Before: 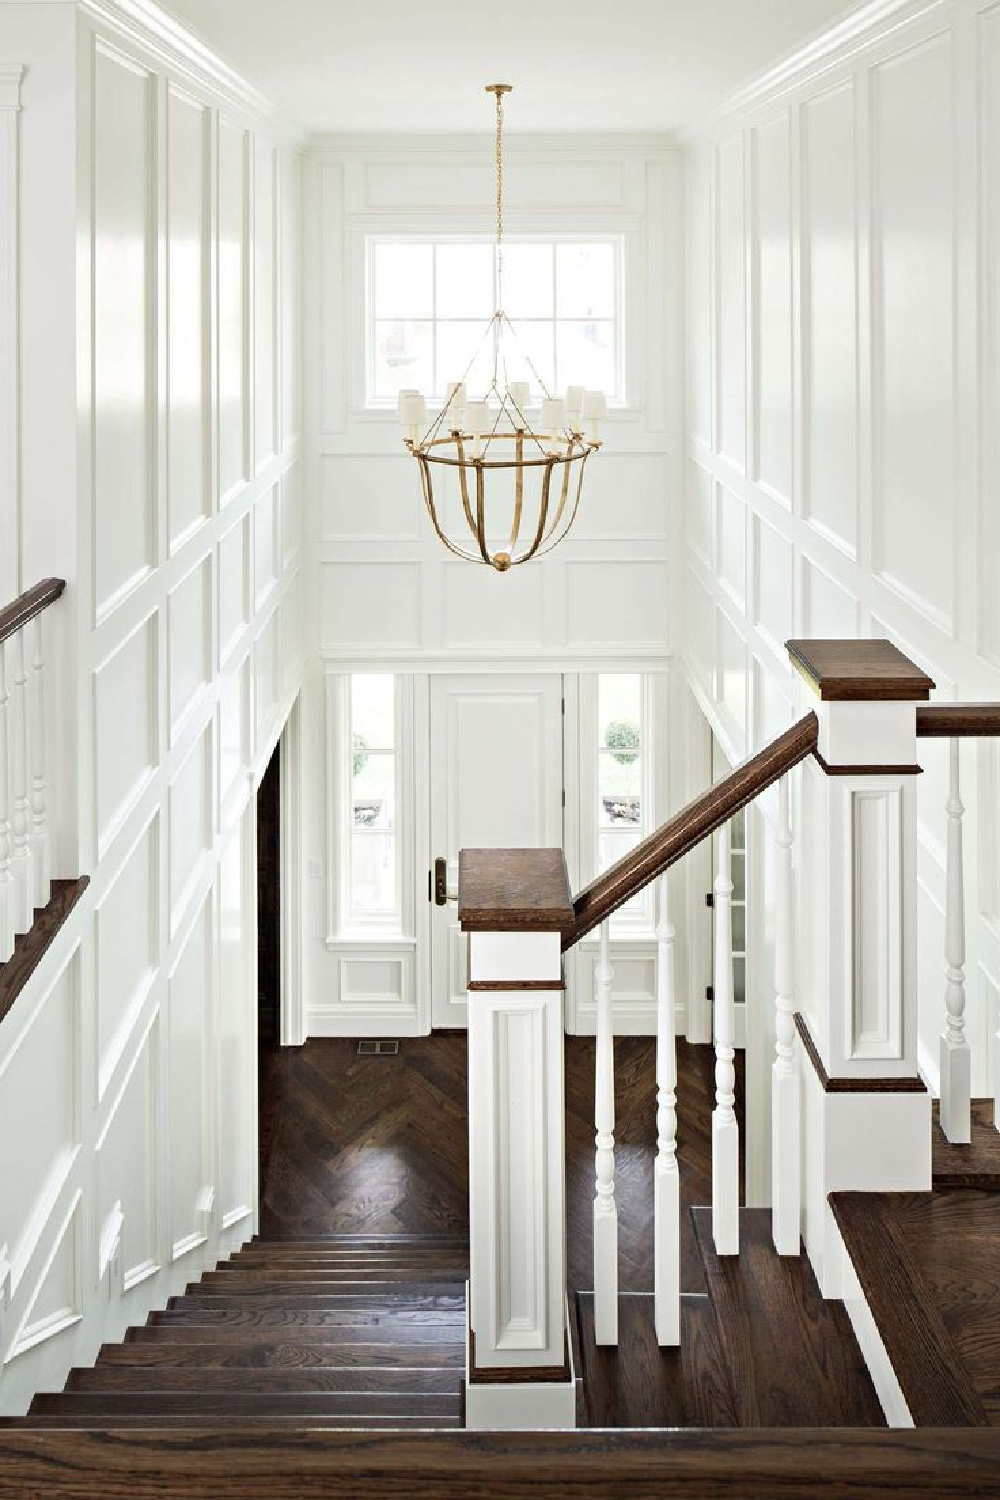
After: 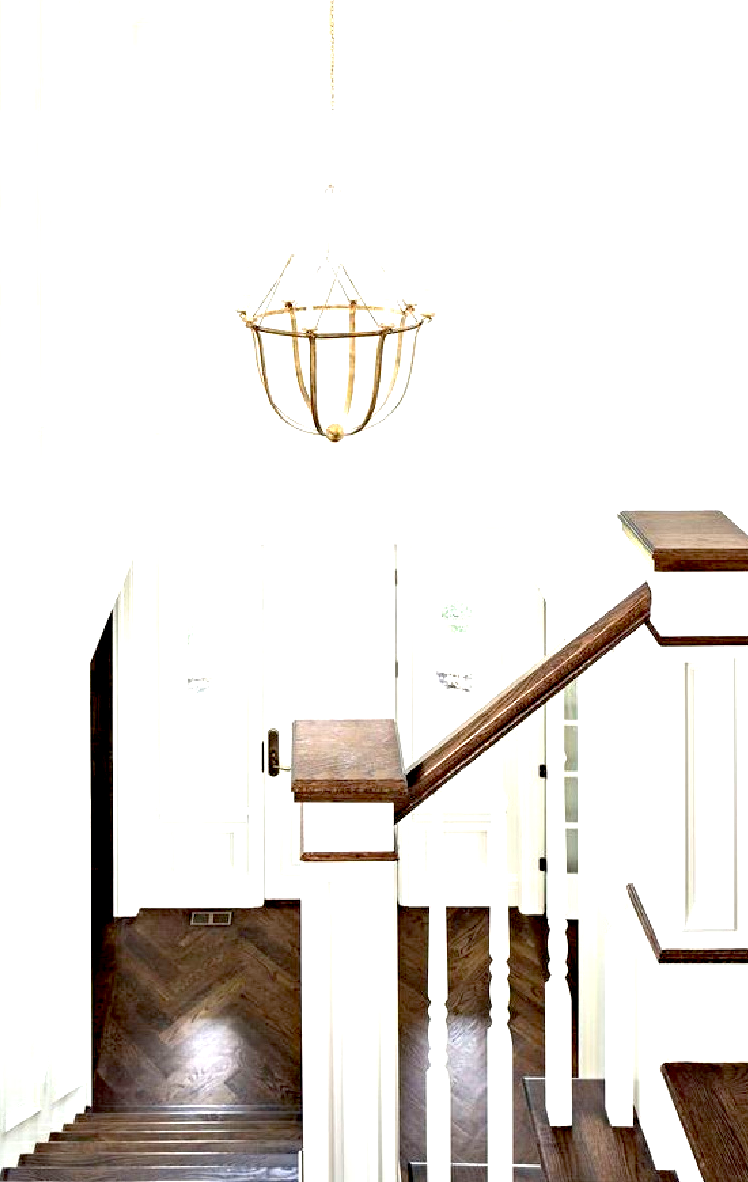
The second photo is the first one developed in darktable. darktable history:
exposure: black level correction 0.011, exposure 1.088 EV, compensate exposure bias true, compensate highlight preservation false
crop: left 16.768%, top 8.653%, right 8.362%, bottom 12.485%
